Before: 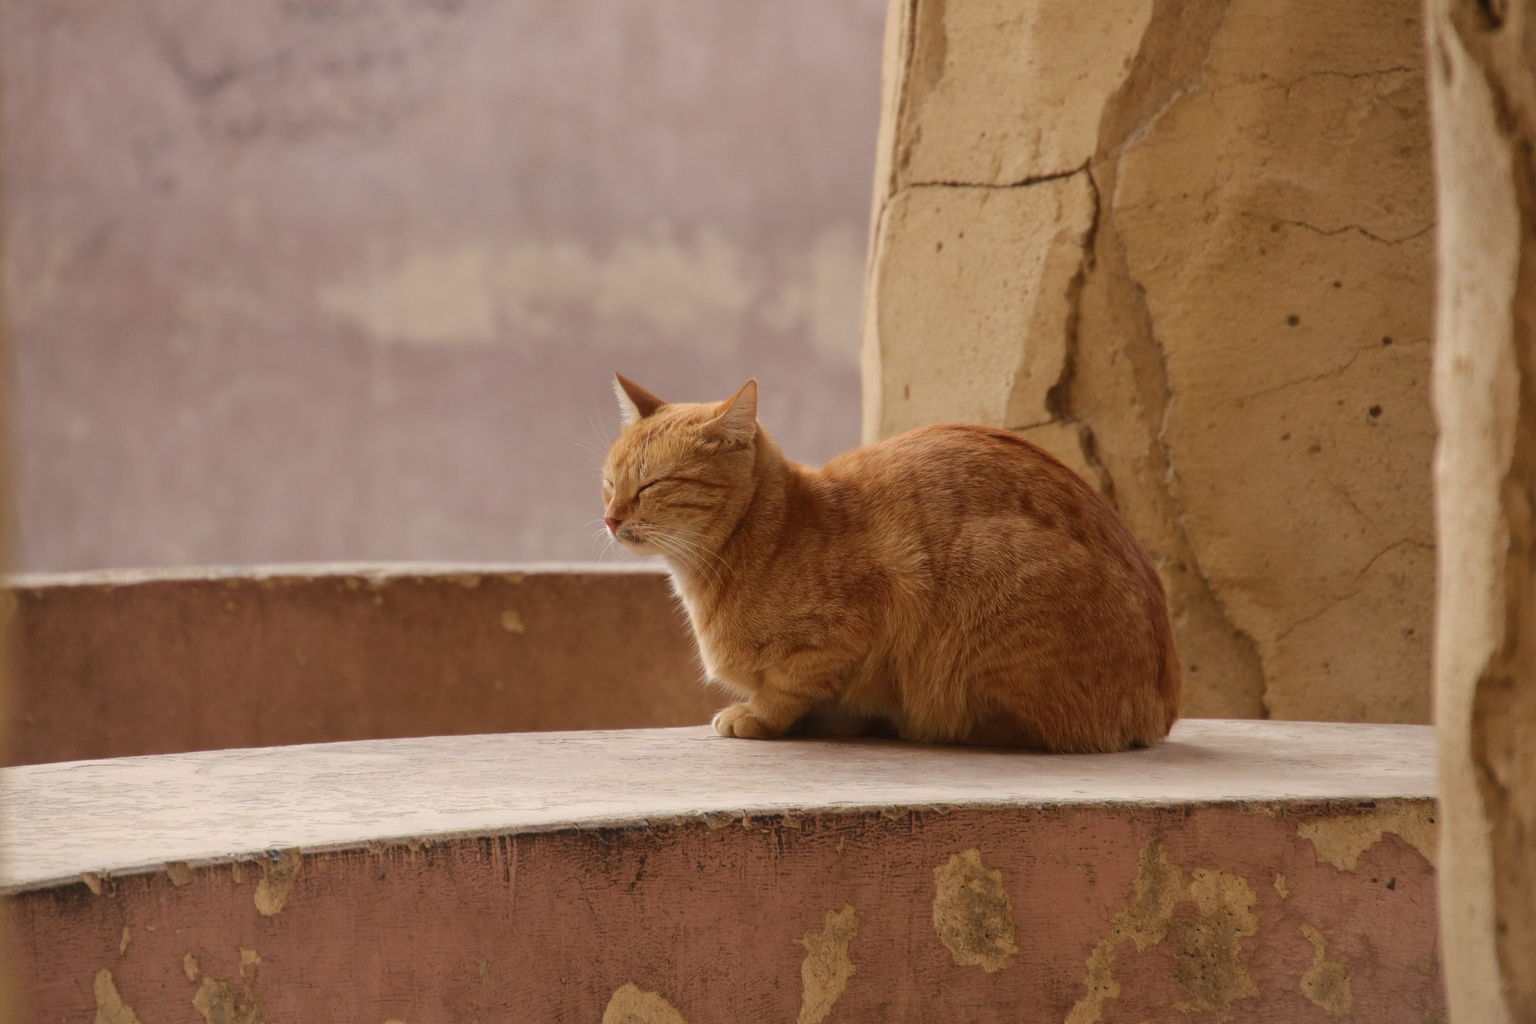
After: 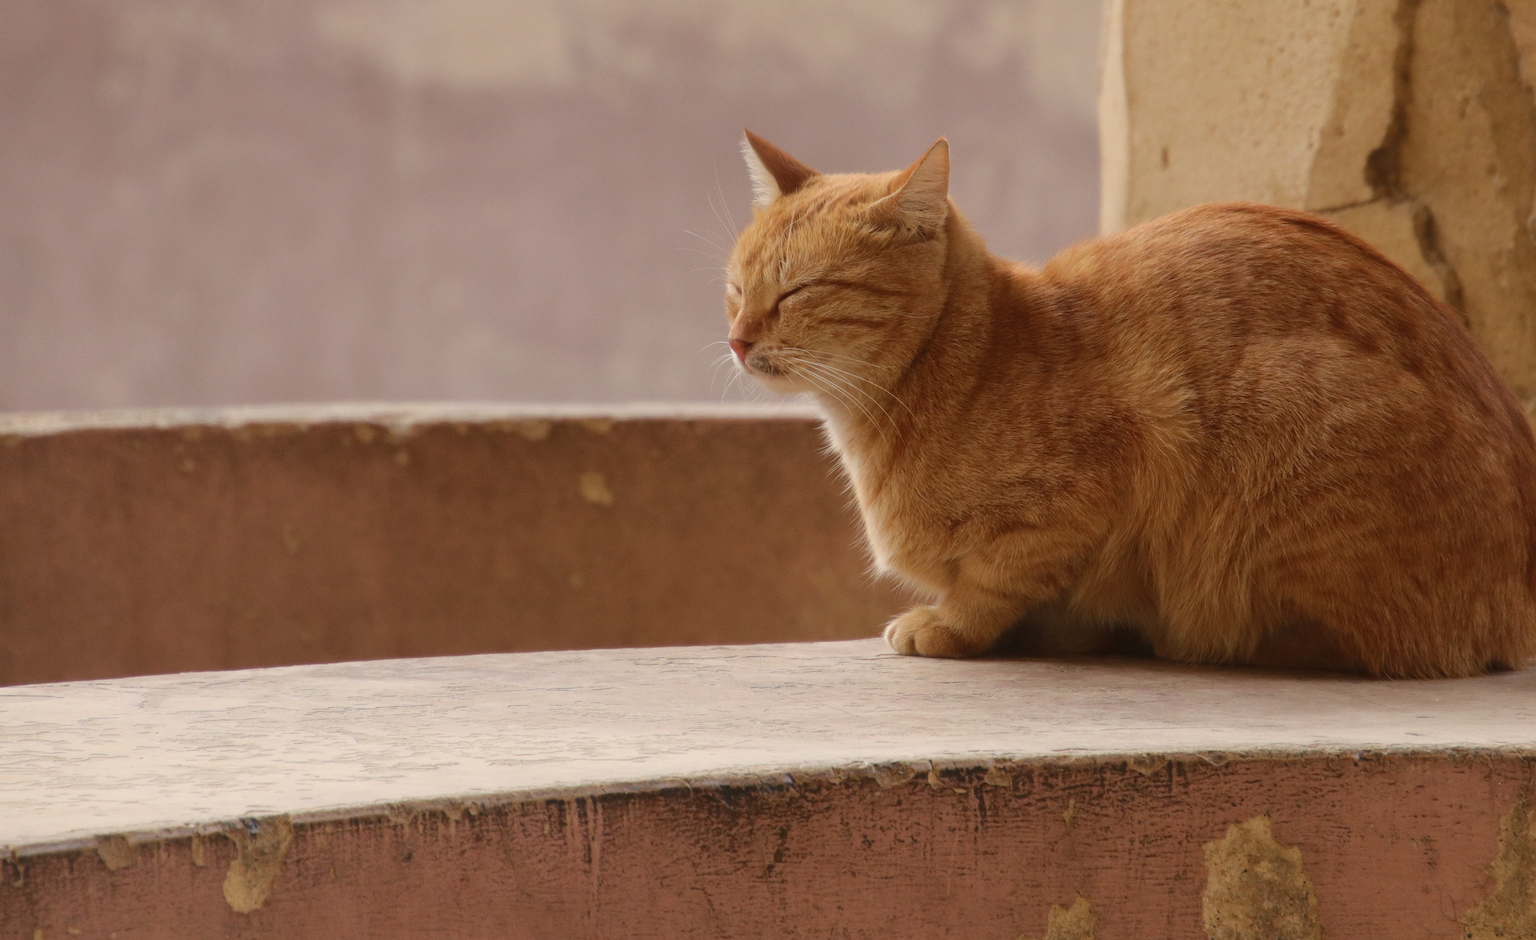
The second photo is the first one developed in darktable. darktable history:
crop: left 6.488%, top 27.668%, right 24.183%, bottom 8.656%
contrast equalizer: octaves 7, y [[0.6 ×6], [0.55 ×6], [0 ×6], [0 ×6], [0 ×6]], mix -0.1
